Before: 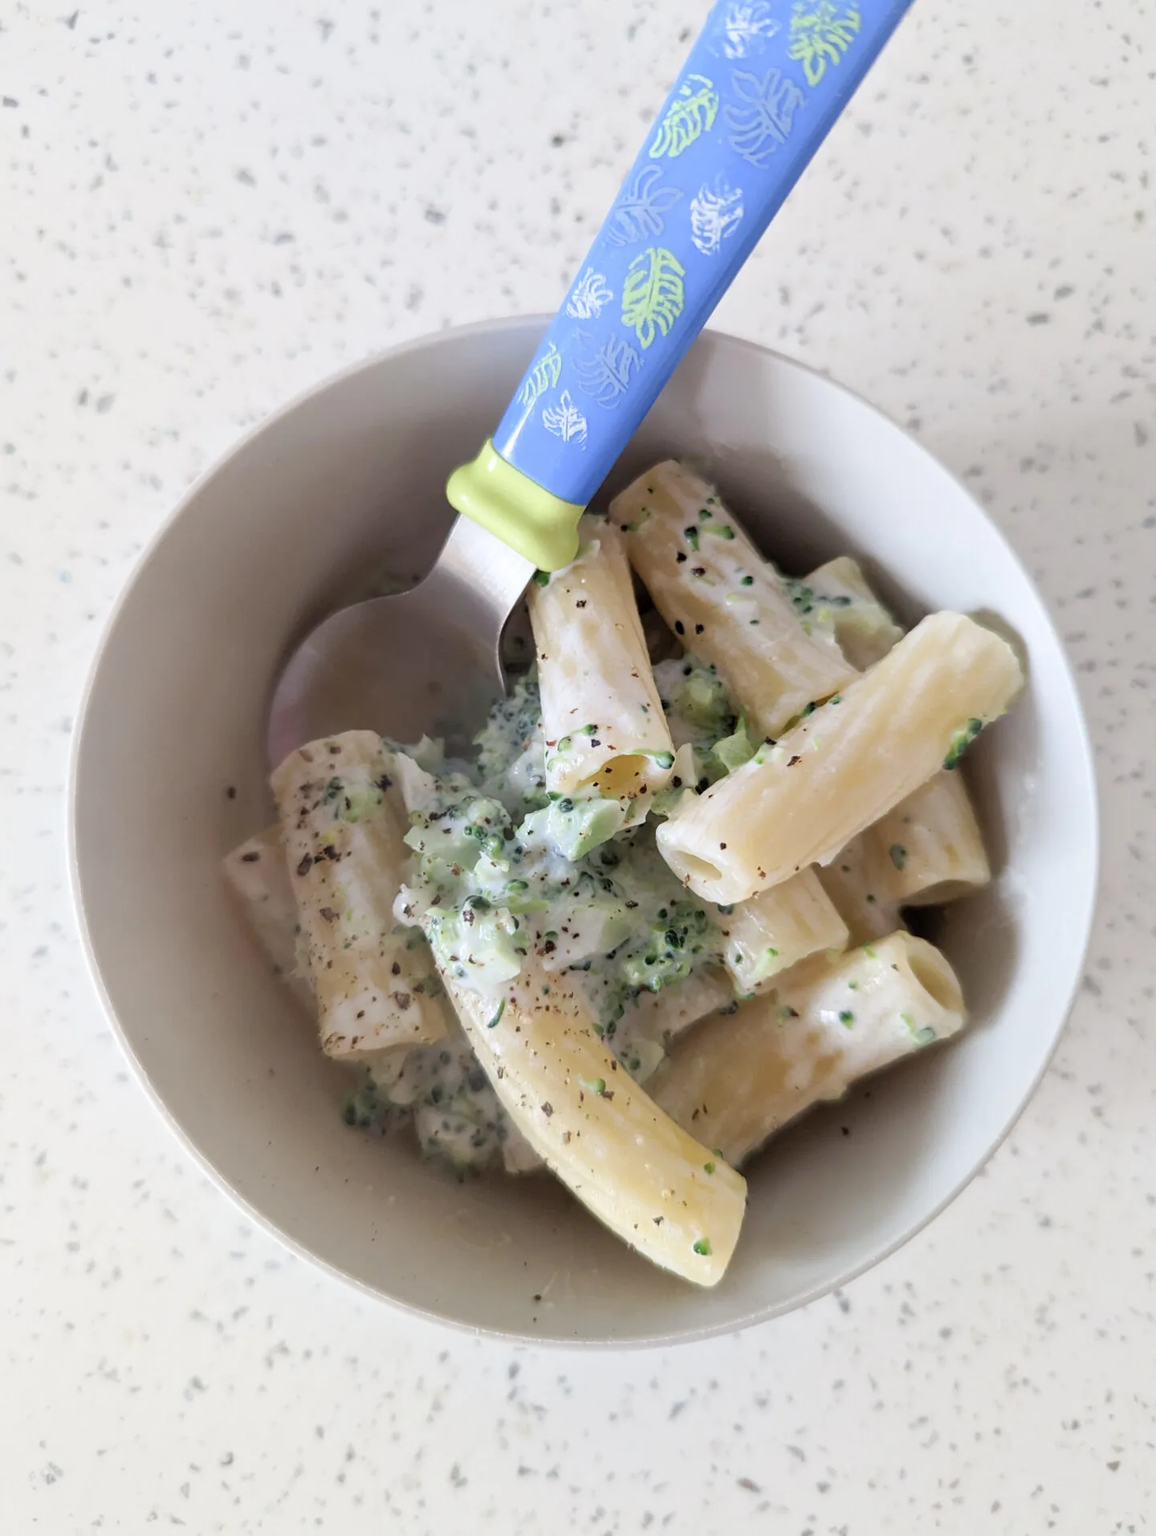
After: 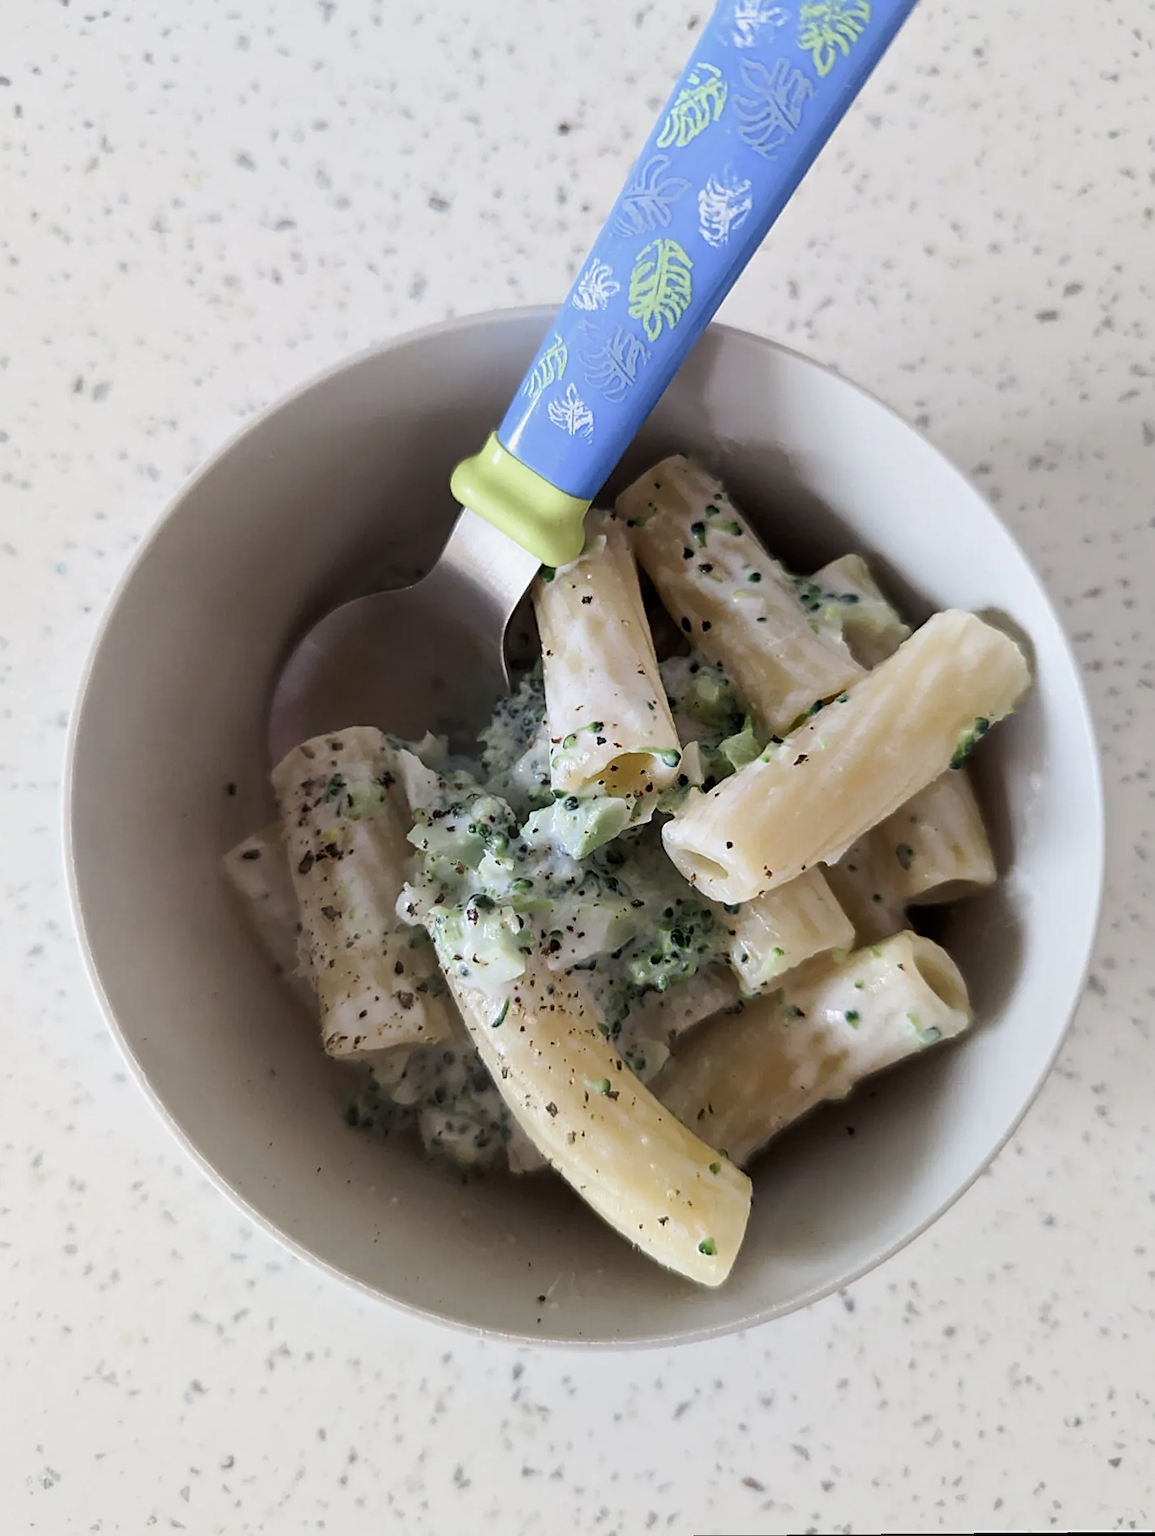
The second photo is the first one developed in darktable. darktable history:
rotate and perspective: rotation 0.174°, lens shift (vertical) 0.013, lens shift (horizontal) 0.019, shear 0.001, automatic cropping original format, crop left 0.007, crop right 0.991, crop top 0.016, crop bottom 0.997
exposure: black level correction 0, exposure -0.766 EV, compensate highlight preservation false
tone equalizer: -8 EV -0.75 EV, -7 EV -0.7 EV, -6 EV -0.6 EV, -5 EV -0.4 EV, -3 EV 0.4 EV, -2 EV 0.6 EV, -1 EV 0.7 EV, +0 EV 0.75 EV, edges refinement/feathering 500, mask exposure compensation -1.57 EV, preserve details no
sharpen: on, module defaults
